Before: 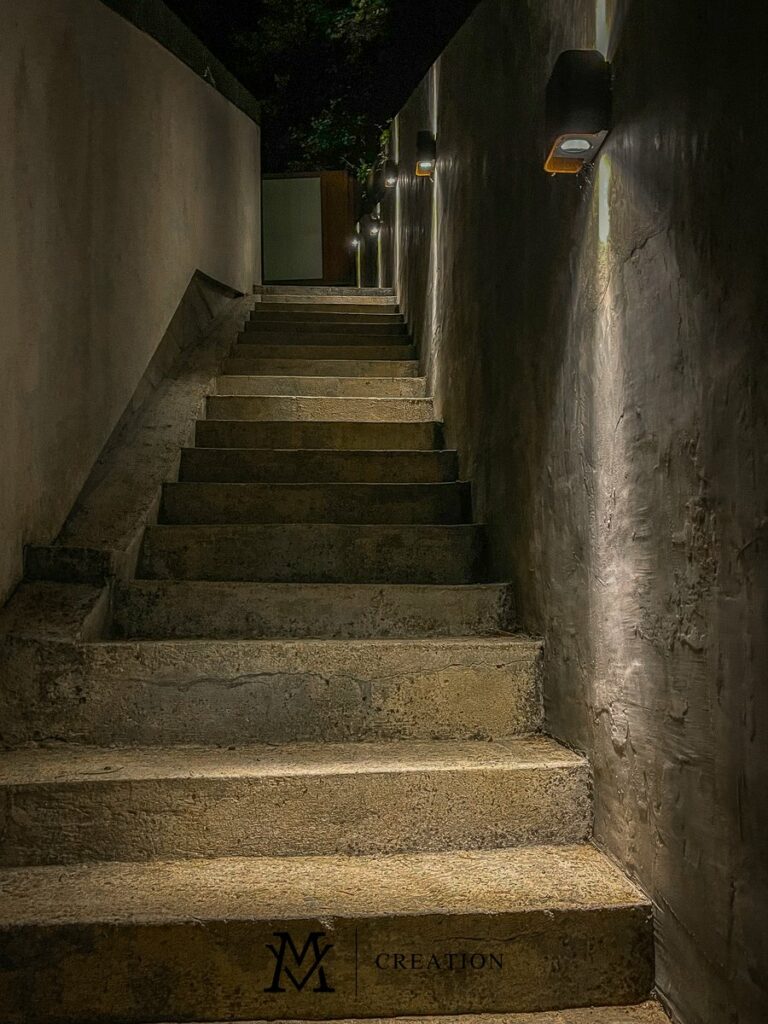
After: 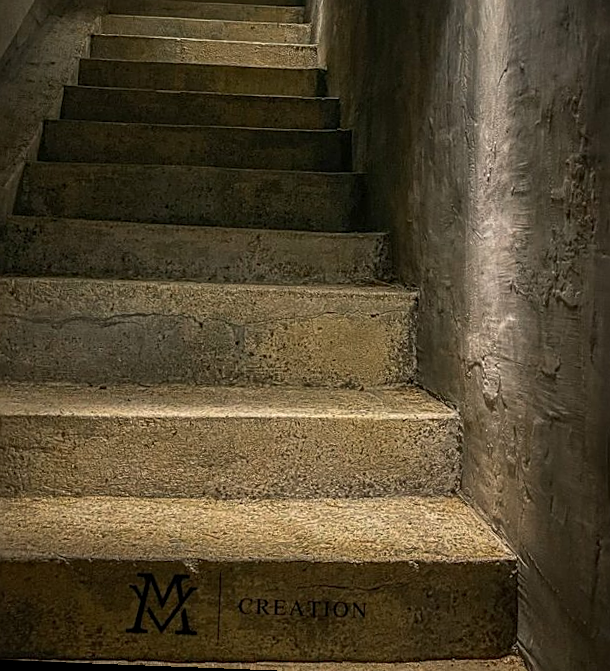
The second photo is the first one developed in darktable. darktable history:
crop and rotate: left 17.299%, top 35.115%, right 7.015%, bottom 1.024%
rotate and perspective: rotation 2.17°, automatic cropping off
sharpen: on, module defaults
